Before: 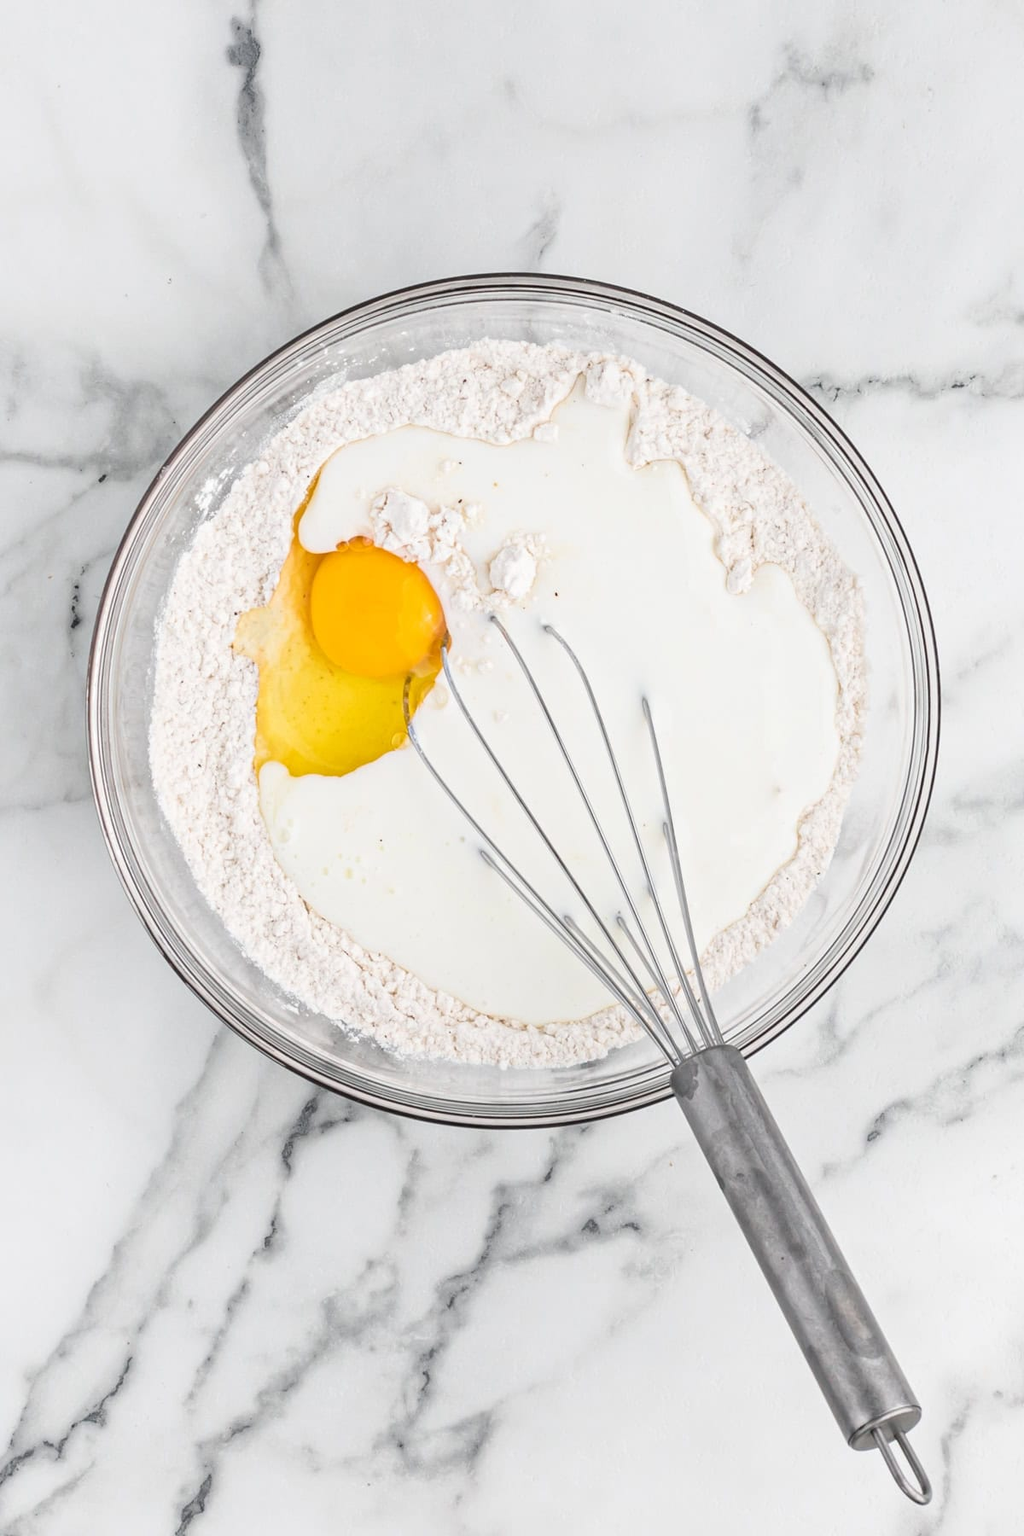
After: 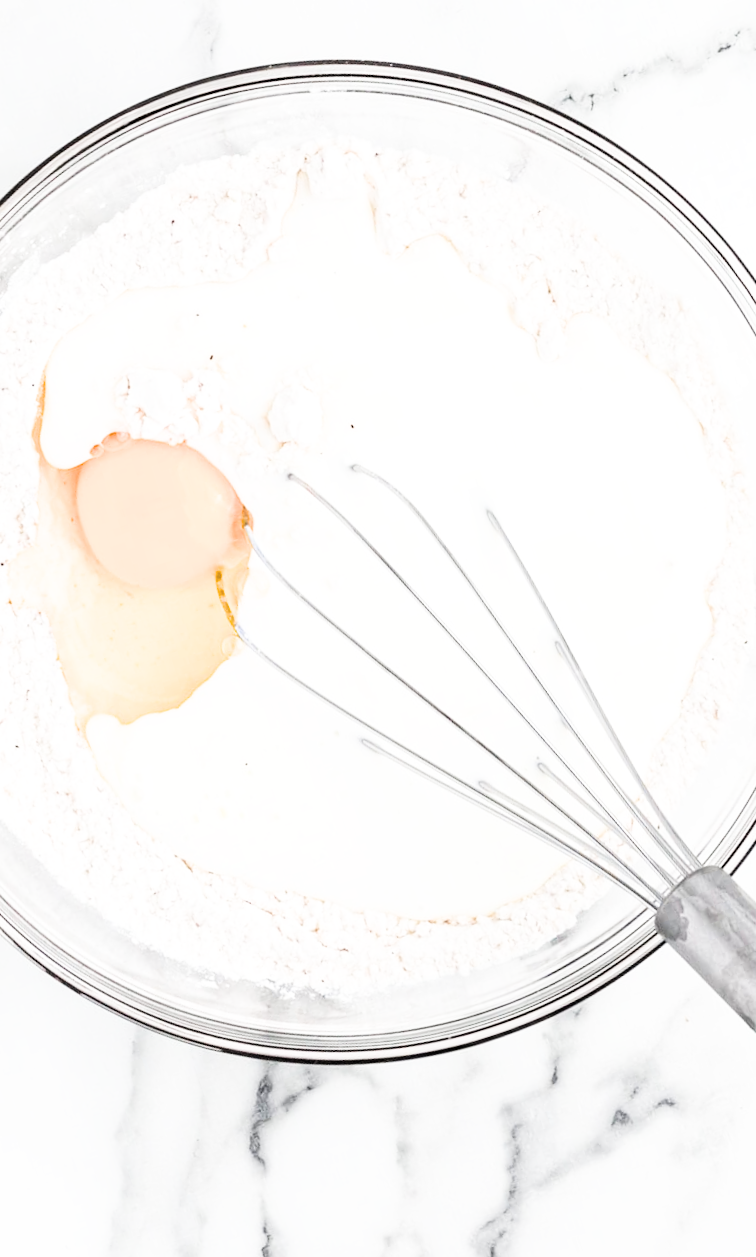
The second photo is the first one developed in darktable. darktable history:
filmic rgb: black relative exposure -5.08 EV, white relative exposure 3.5 EV, hardness 3.18, contrast 1.396, highlights saturation mix -49.92%, iterations of high-quality reconstruction 10
crop and rotate: angle 18.04°, left 6.908%, right 3.817%, bottom 1.128%
exposure: exposure 1.134 EV, compensate highlight preservation false
